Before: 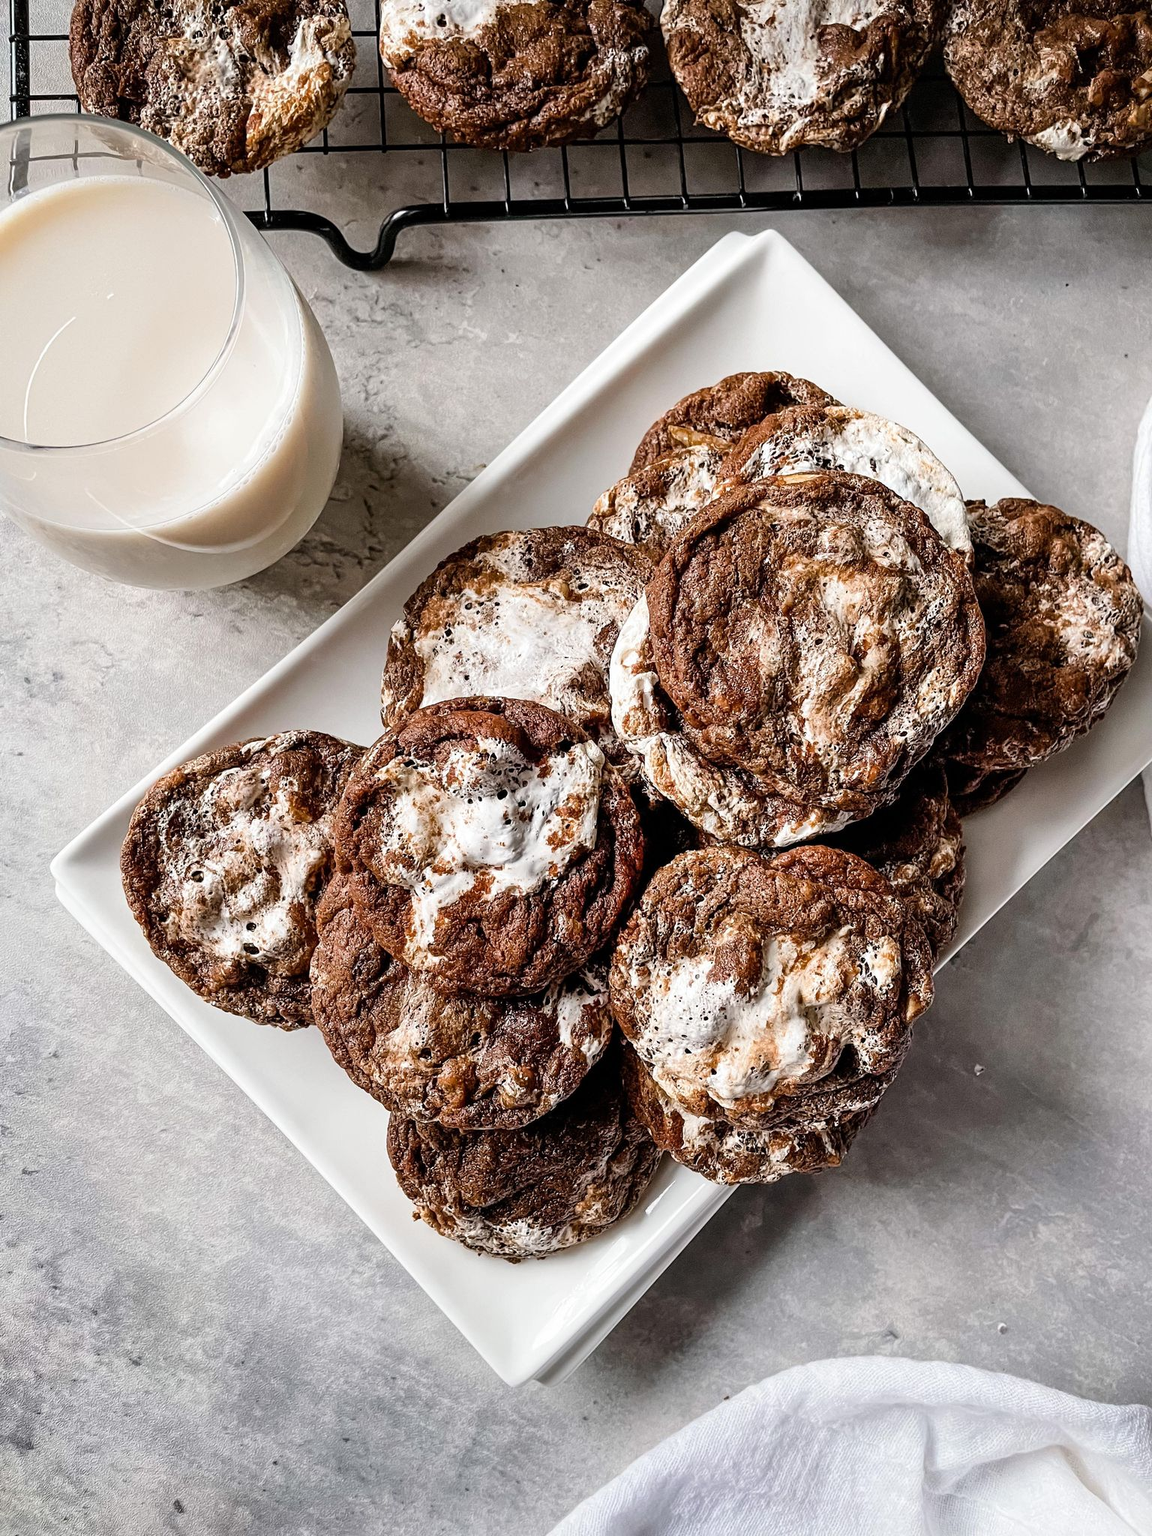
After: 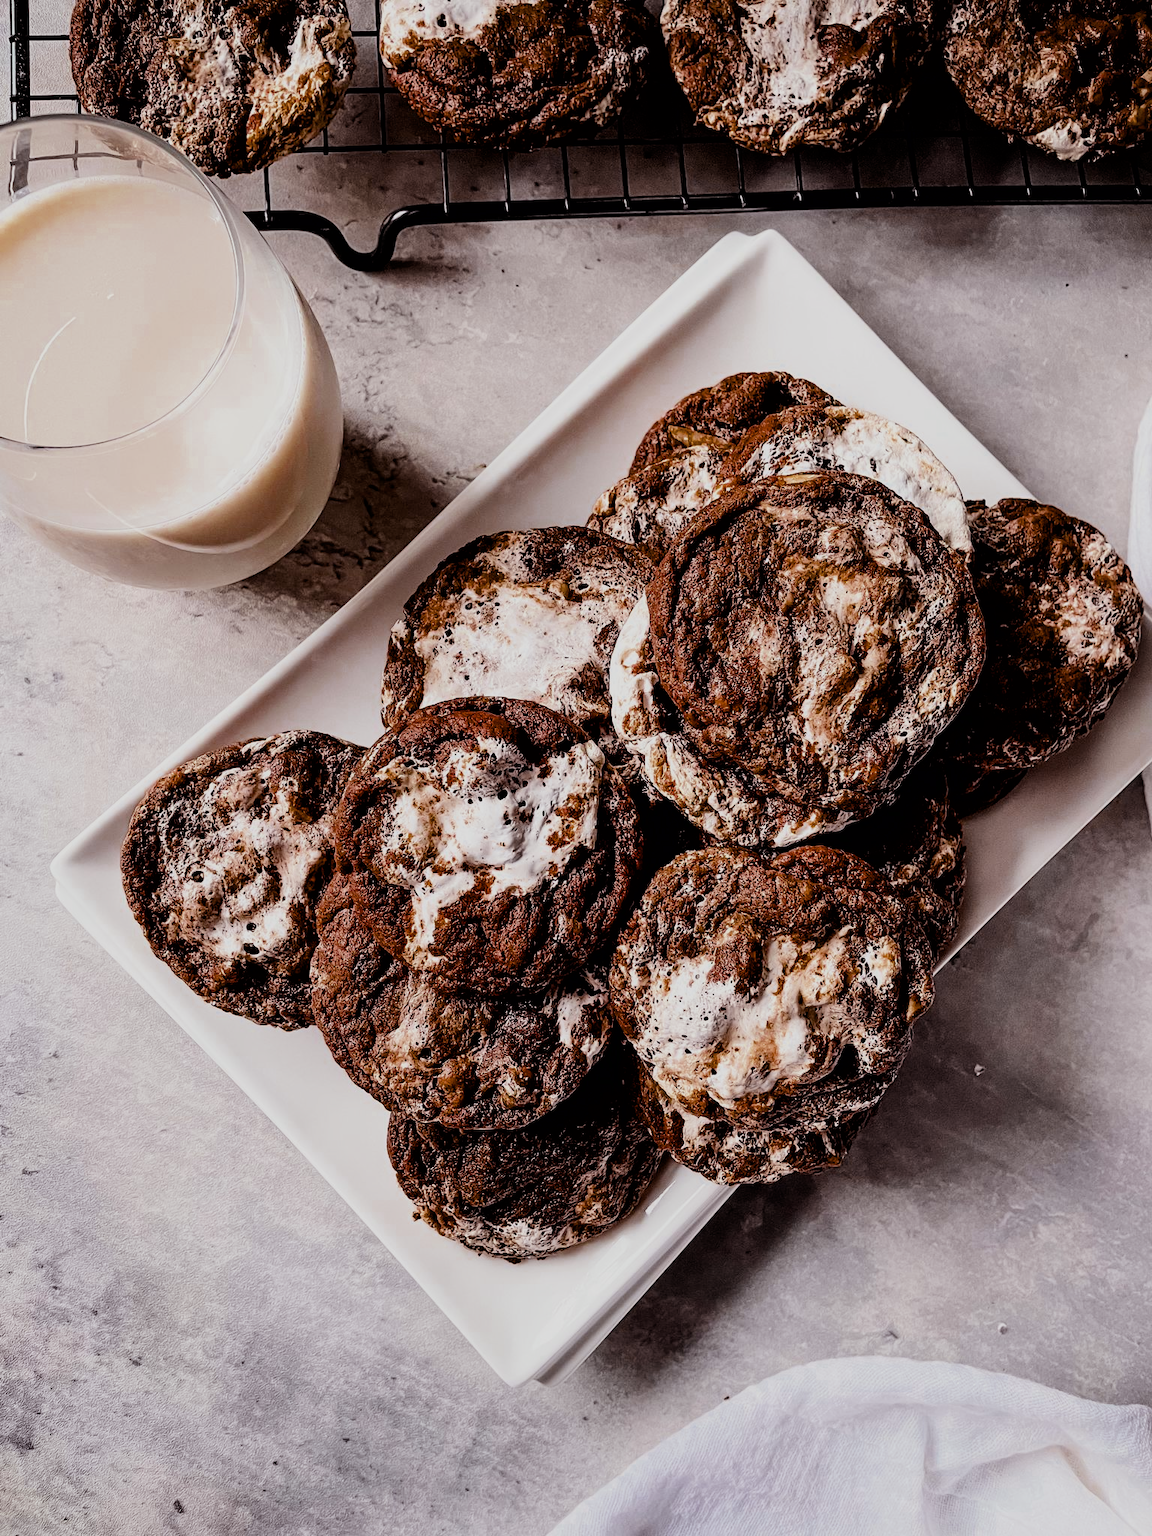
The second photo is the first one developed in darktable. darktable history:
color zones: curves: ch0 [(0, 0.5) (0.125, 0.4) (0.25, 0.5) (0.375, 0.4) (0.5, 0.4) (0.625, 0.35) (0.75, 0.35) (0.875, 0.5)]; ch1 [(0, 0.35) (0.125, 0.45) (0.25, 0.35) (0.375, 0.35) (0.5, 0.35) (0.625, 0.35) (0.75, 0.45) (0.875, 0.35)]; ch2 [(0, 0.6) (0.125, 0.5) (0.25, 0.5) (0.375, 0.6) (0.5, 0.6) (0.625, 0.5) (0.75, 0.5) (0.875, 0.5)]
filmic rgb: black relative exposure -9.22 EV, white relative exposure 6.8 EV, hardness 3.07, contrast 1.052, color science v6 (2022)
color balance rgb: shadows lift › chroma 2.059%, shadows lift › hue 49.55°, power › luminance -7.696%, power › chroma 1.351%, power › hue 330.45°, perceptual saturation grading › global saturation 25.354%, perceptual brilliance grading › global brilliance 15.054%, perceptual brilliance grading › shadows -34.951%, global vibrance 6.831%, saturation formula JzAzBz (2021)
tone equalizer: edges refinement/feathering 500, mask exposure compensation -1.57 EV, preserve details no
